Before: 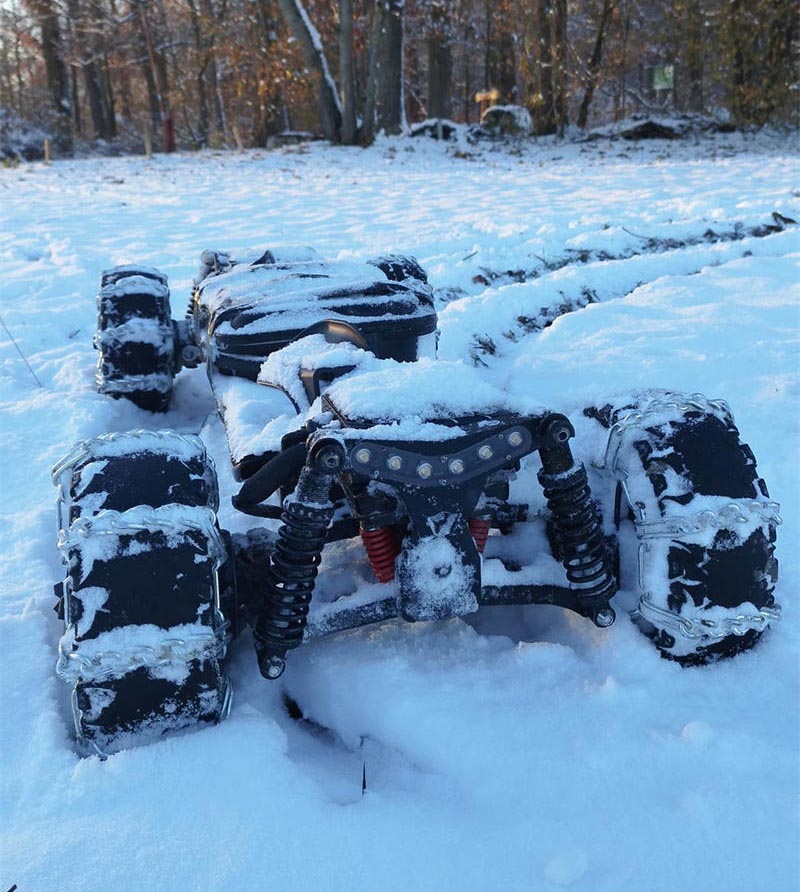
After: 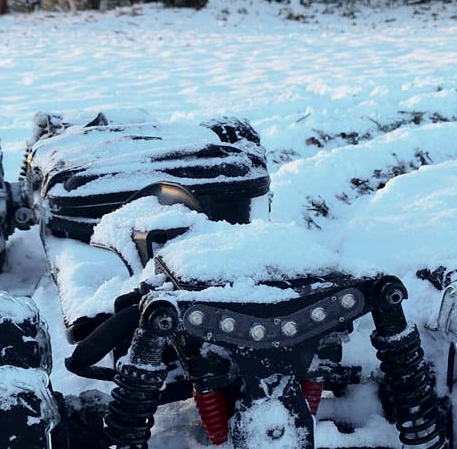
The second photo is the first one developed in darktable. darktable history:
crop: left 20.932%, top 15.471%, right 21.848%, bottom 34.081%
tone curve: curves: ch0 [(0.003, 0) (0.066, 0.017) (0.163, 0.09) (0.264, 0.238) (0.395, 0.421) (0.517, 0.56) (0.688, 0.743) (0.791, 0.814) (1, 1)]; ch1 [(0, 0) (0.164, 0.115) (0.337, 0.332) (0.39, 0.398) (0.464, 0.461) (0.501, 0.5) (0.507, 0.503) (0.534, 0.537) (0.577, 0.59) (0.652, 0.681) (0.733, 0.749) (0.811, 0.796) (1, 1)]; ch2 [(0, 0) (0.337, 0.382) (0.464, 0.476) (0.501, 0.502) (0.527, 0.54) (0.551, 0.565) (0.6, 0.59) (0.687, 0.675) (1, 1)], color space Lab, independent channels, preserve colors none
